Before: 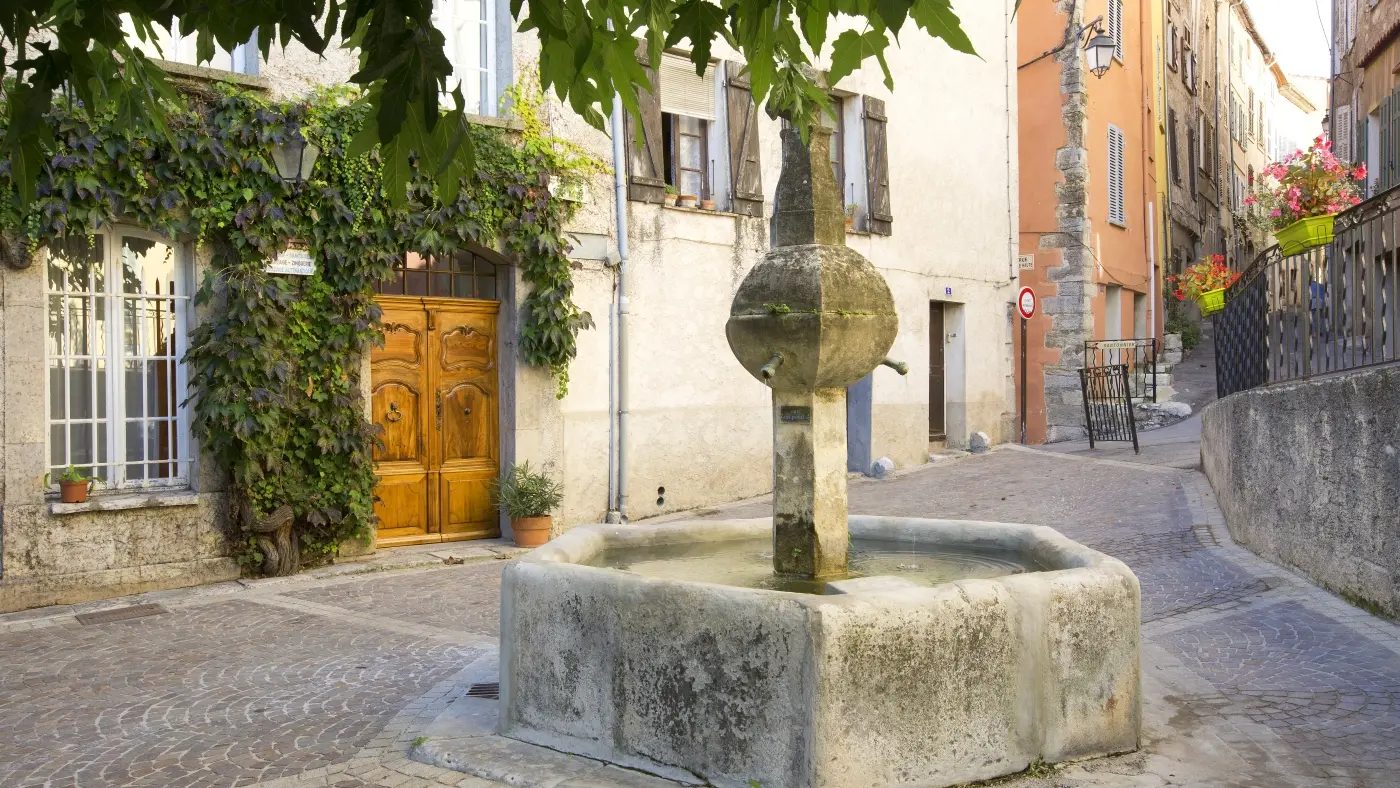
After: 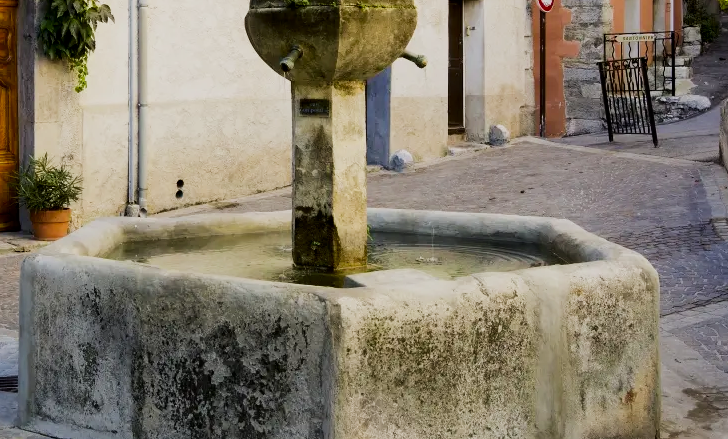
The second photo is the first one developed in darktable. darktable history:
contrast brightness saturation: brightness -0.25, saturation 0.196
filmic rgb: black relative exposure -5.07 EV, white relative exposure 3.98 EV, hardness 2.89, contrast 1.399, highlights saturation mix -31.37%
crop: left 34.367%, top 38.972%, right 13.574%, bottom 5.297%
